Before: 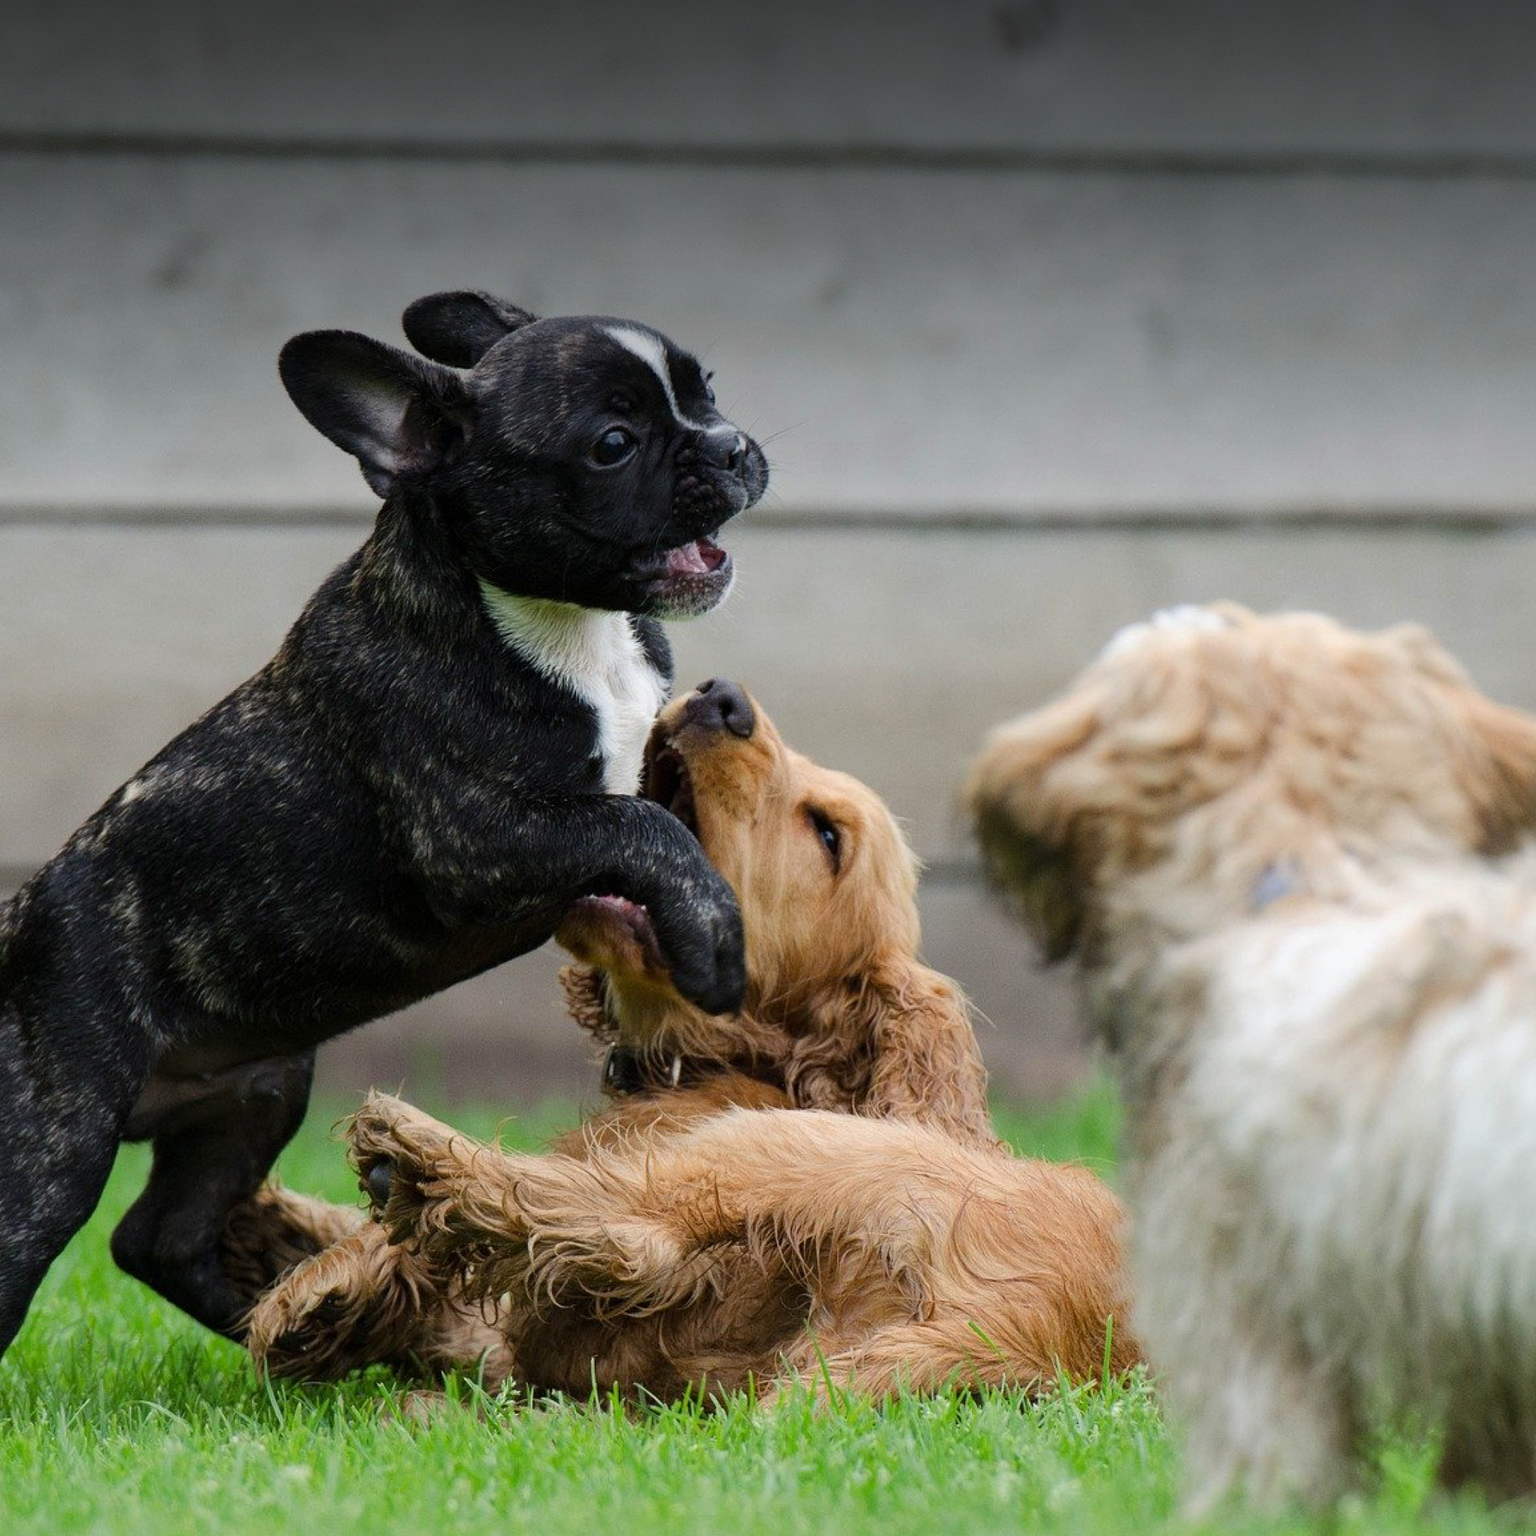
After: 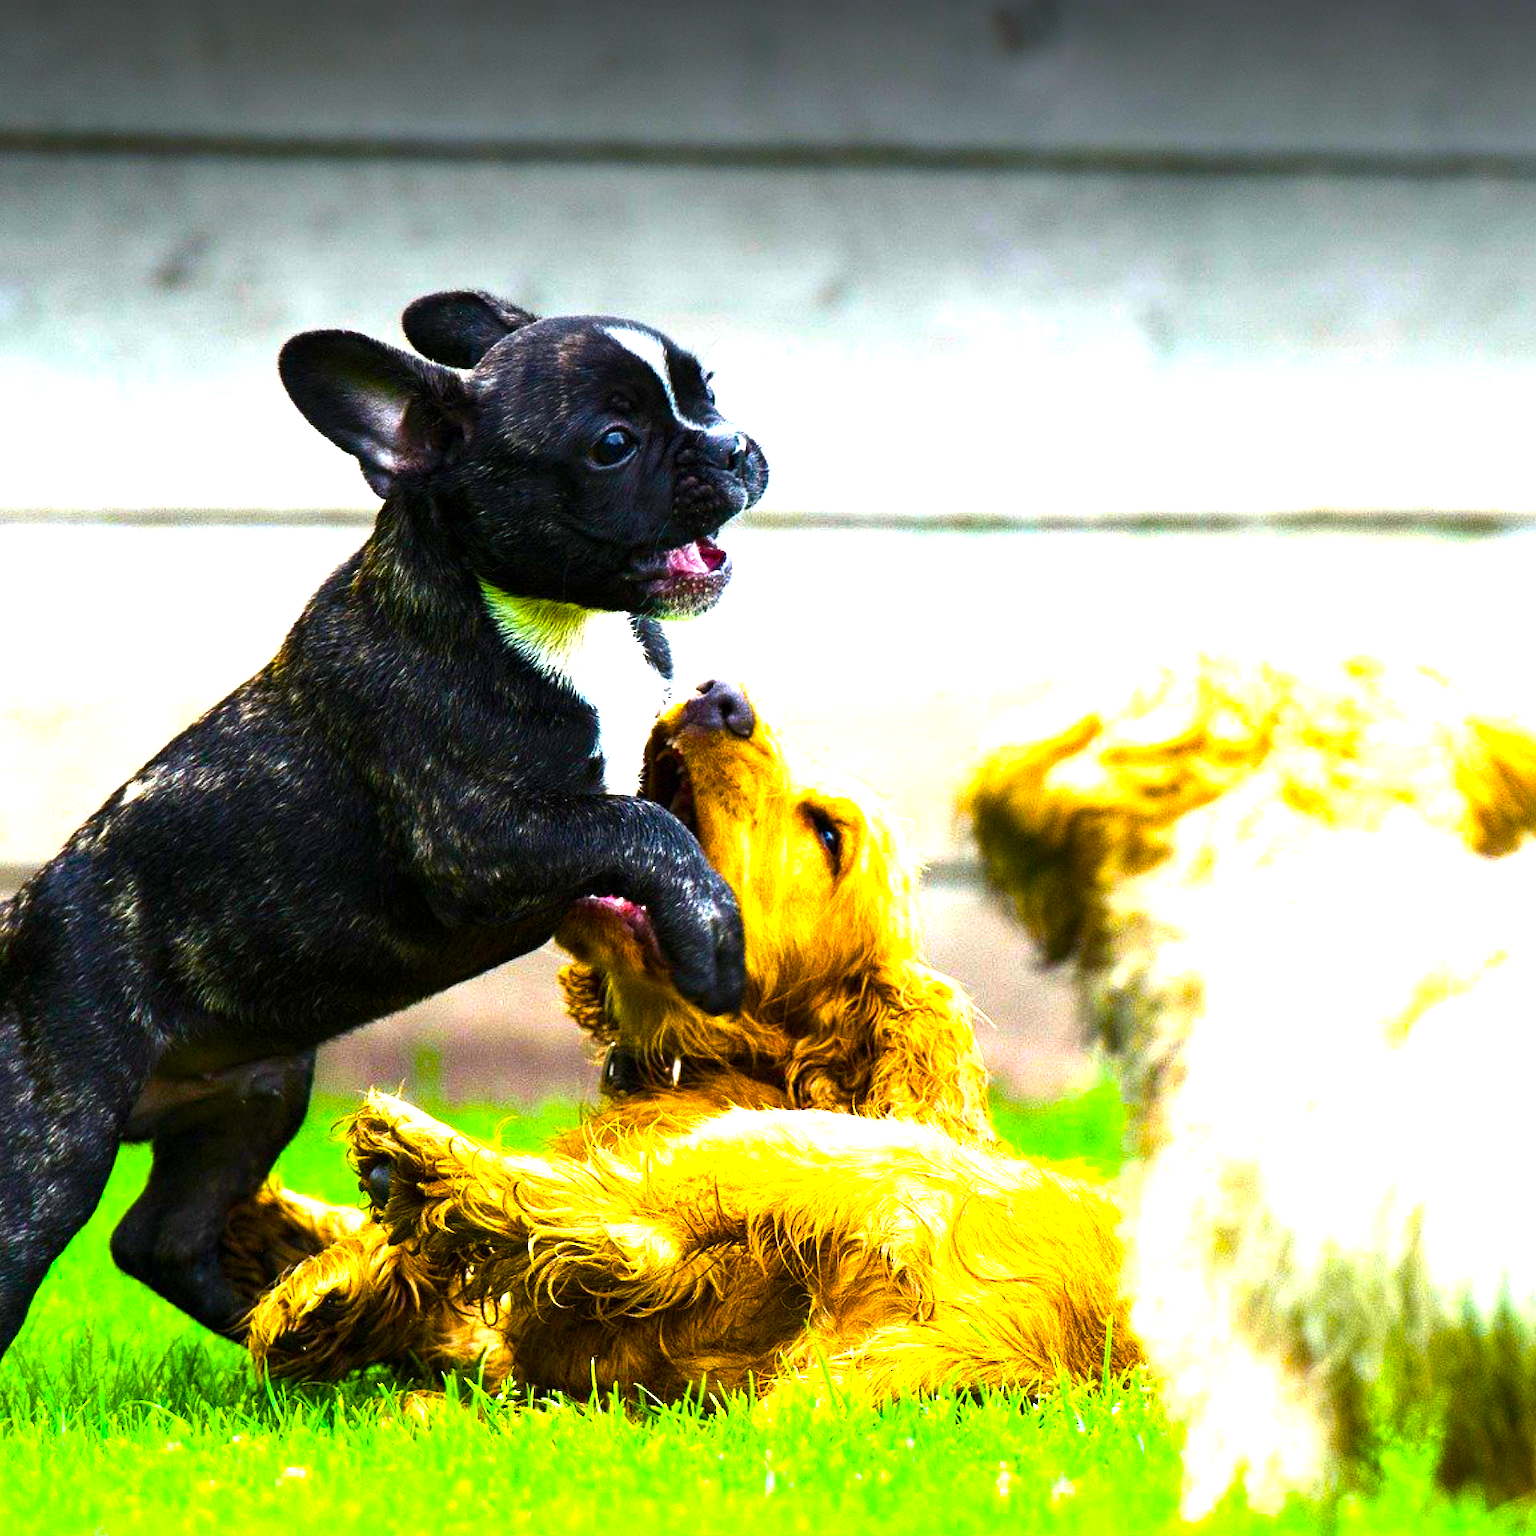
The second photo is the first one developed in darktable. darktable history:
color balance rgb: linear chroma grading › global chroma 20%, perceptual saturation grading › global saturation 65%, perceptual saturation grading › highlights 60%, perceptual saturation grading › mid-tones 50%, perceptual saturation grading › shadows 50%, perceptual brilliance grading › global brilliance 30%, perceptual brilliance grading › highlights 50%, perceptual brilliance grading › mid-tones 50%, perceptual brilliance grading › shadows -22%, global vibrance 20%
